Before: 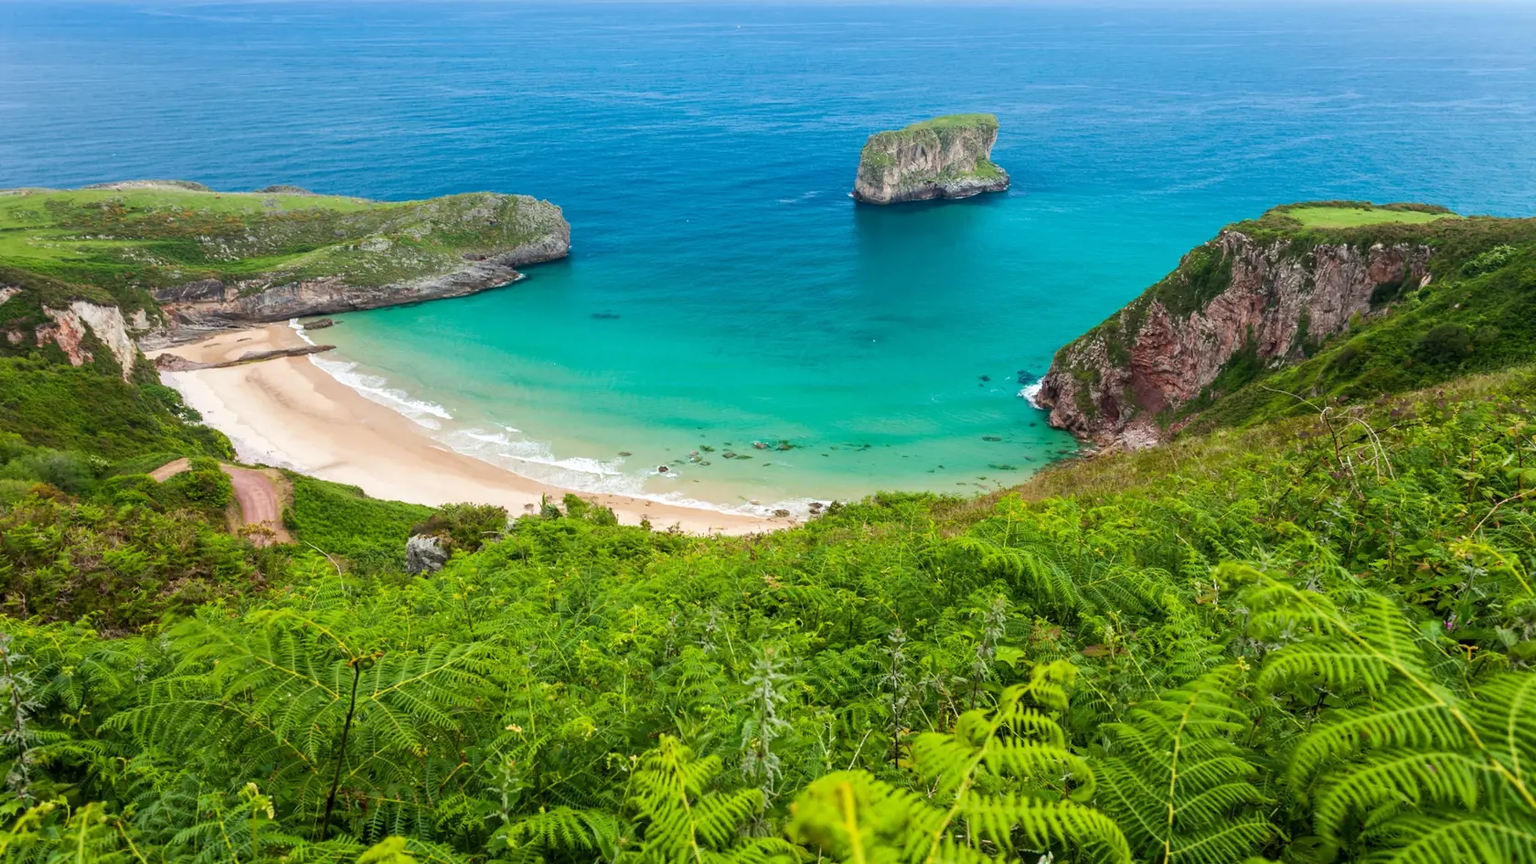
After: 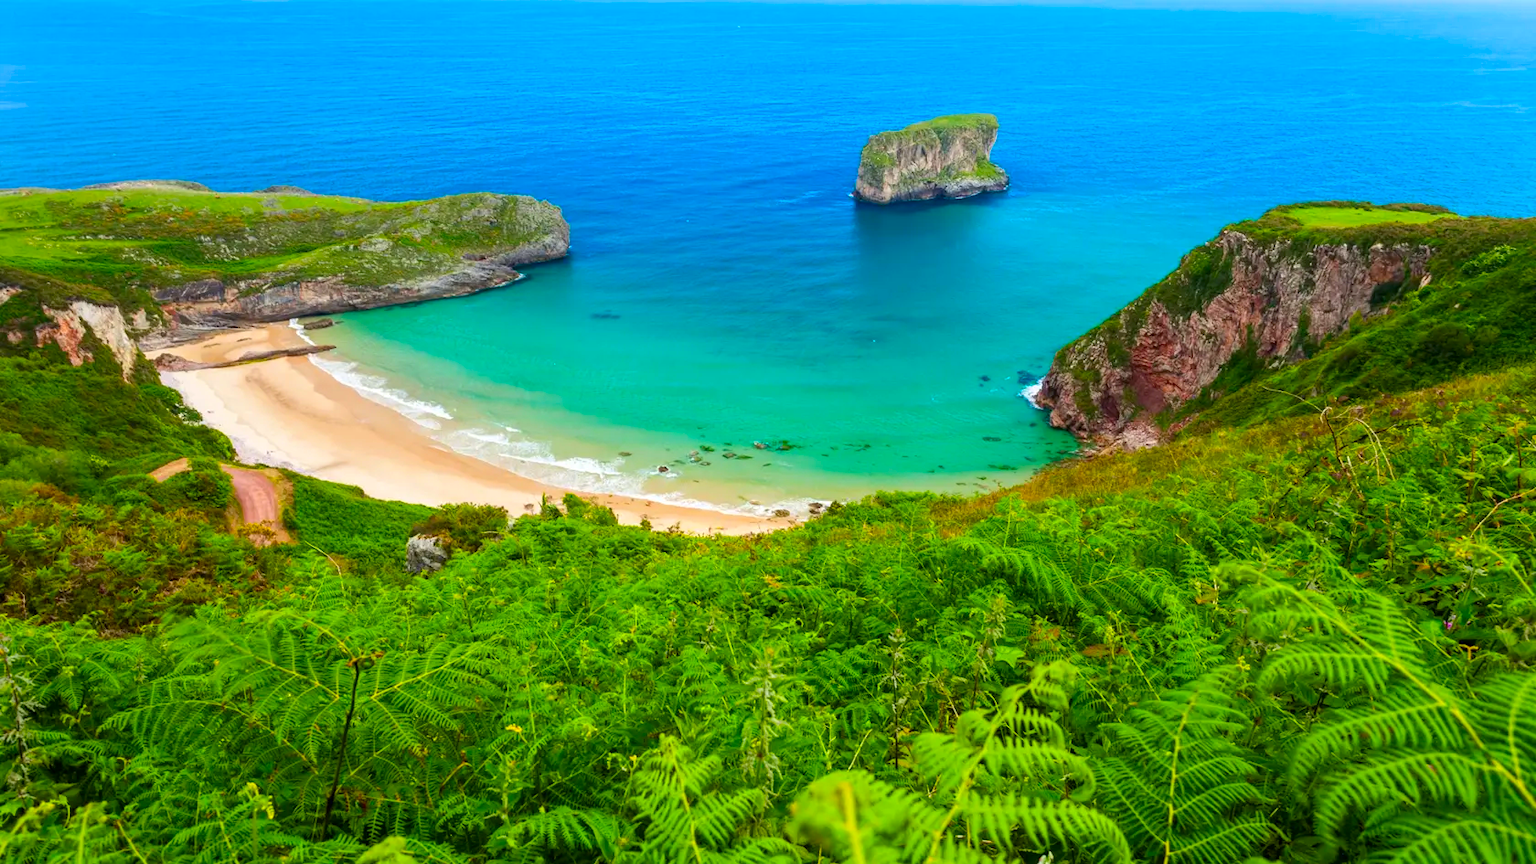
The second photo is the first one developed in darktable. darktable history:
tone equalizer: on, module defaults
color contrast: green-magenta contrast 1.55, blue-yellow contrast 1.83
